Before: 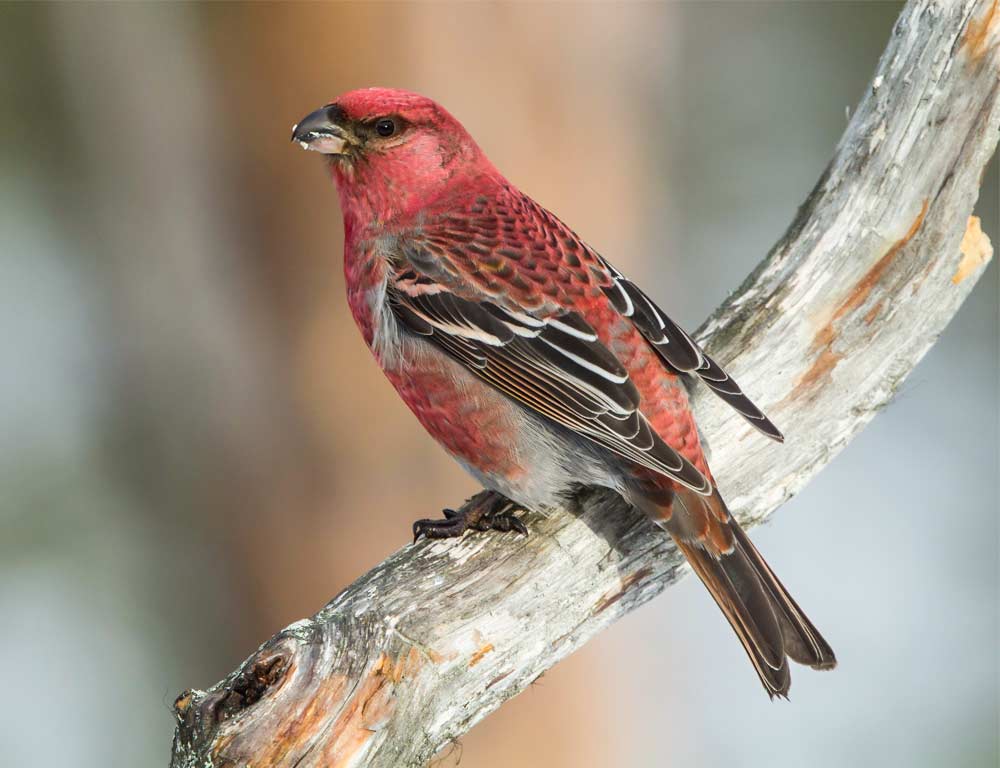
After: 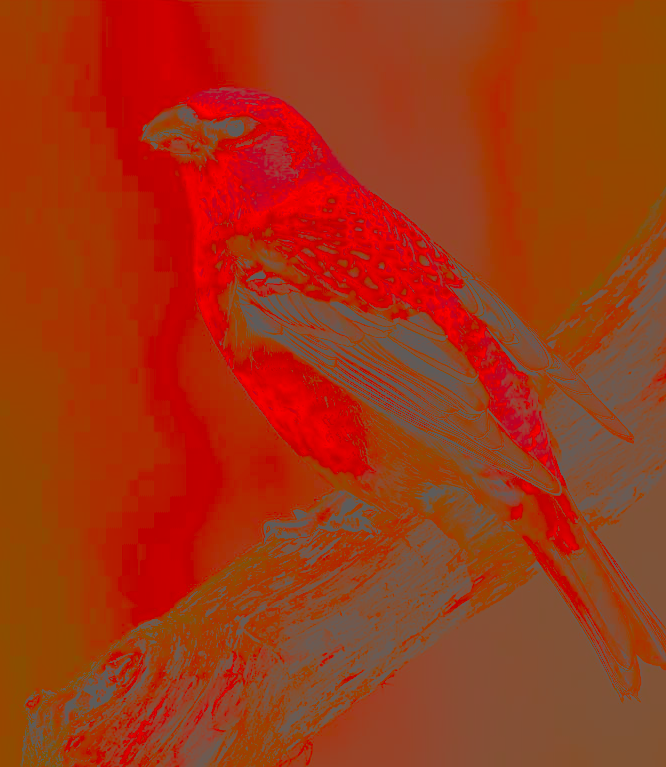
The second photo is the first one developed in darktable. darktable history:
filmic rgb: black relative exposure -4 EV, white relative exposure 3 EV, hardness 3.02, contrast 1.4
white balance: red 1.467, blue 0.684
sharpen: on, module defaults
exposure: exposure 0.127 EV, compensate highlight preservation false
contrast brightness saturation: contrast -0.99, brightness -0.17, saturation 0.75
crop and rotate: left 15.055%, right 18.278%
